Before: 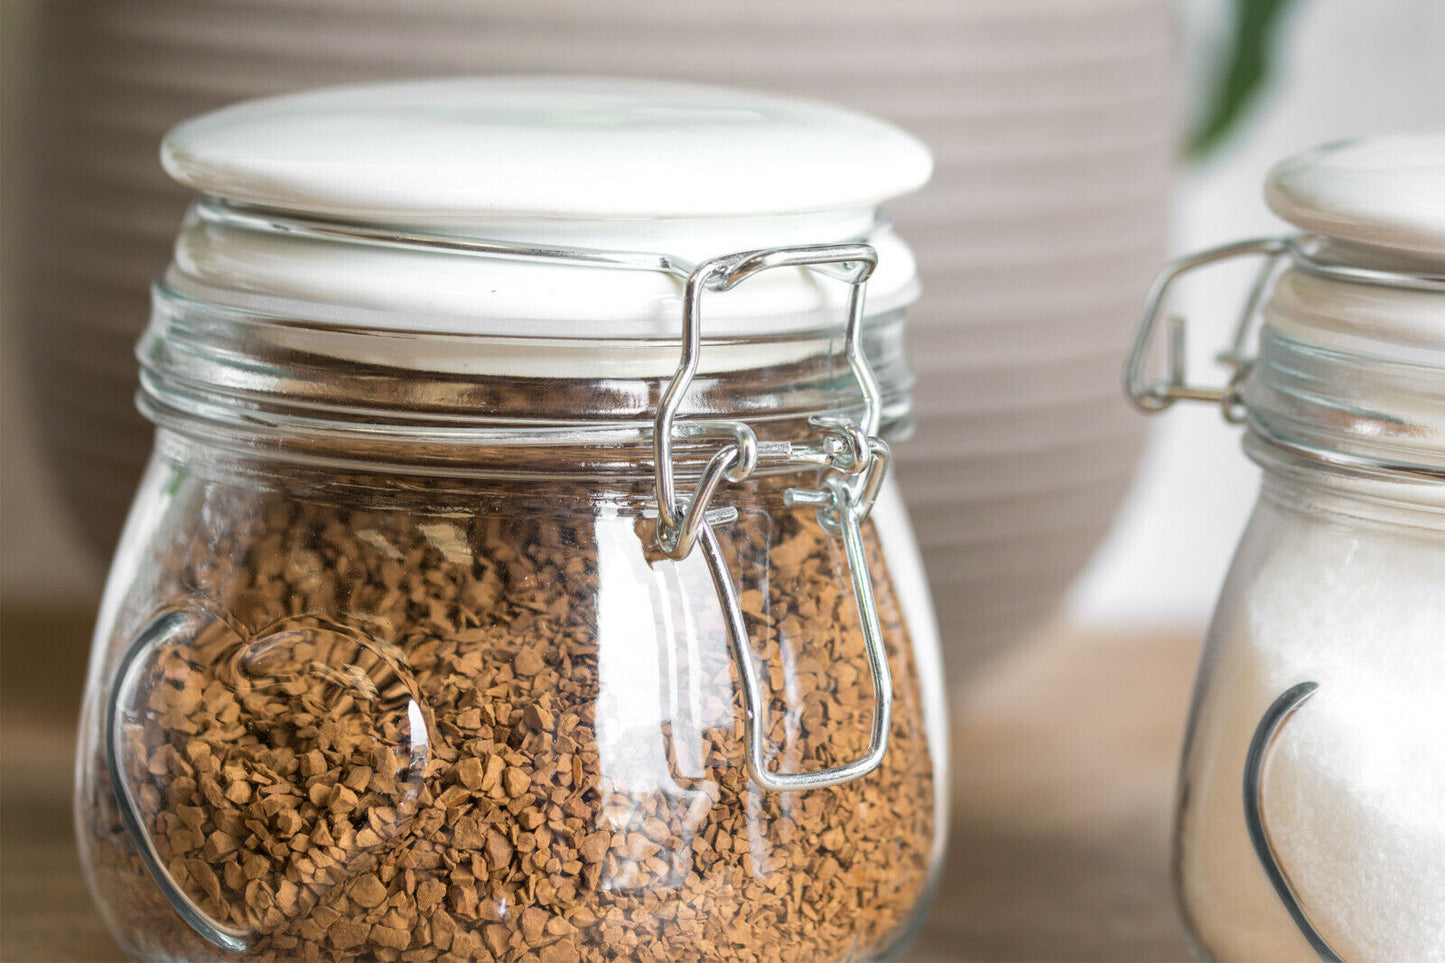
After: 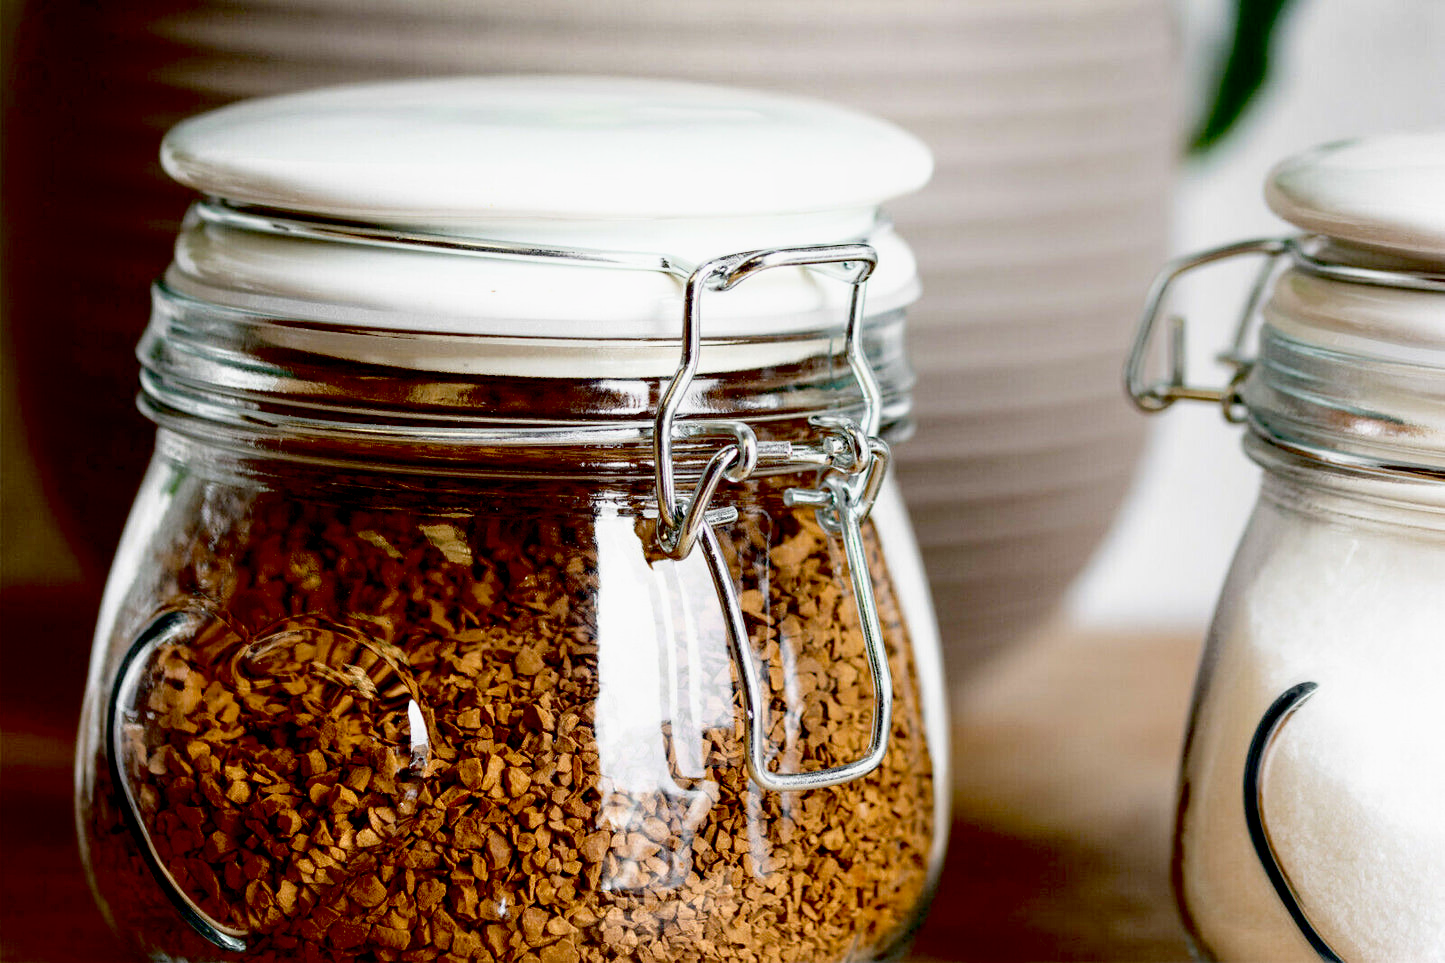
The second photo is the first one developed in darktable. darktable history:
exposure: black level correction 0.1, exposure -0.092 EV, compensate highlight preservation false
shadows and highlights: shadows -62.32, white point adjustment -5.22, highlights 61.59
